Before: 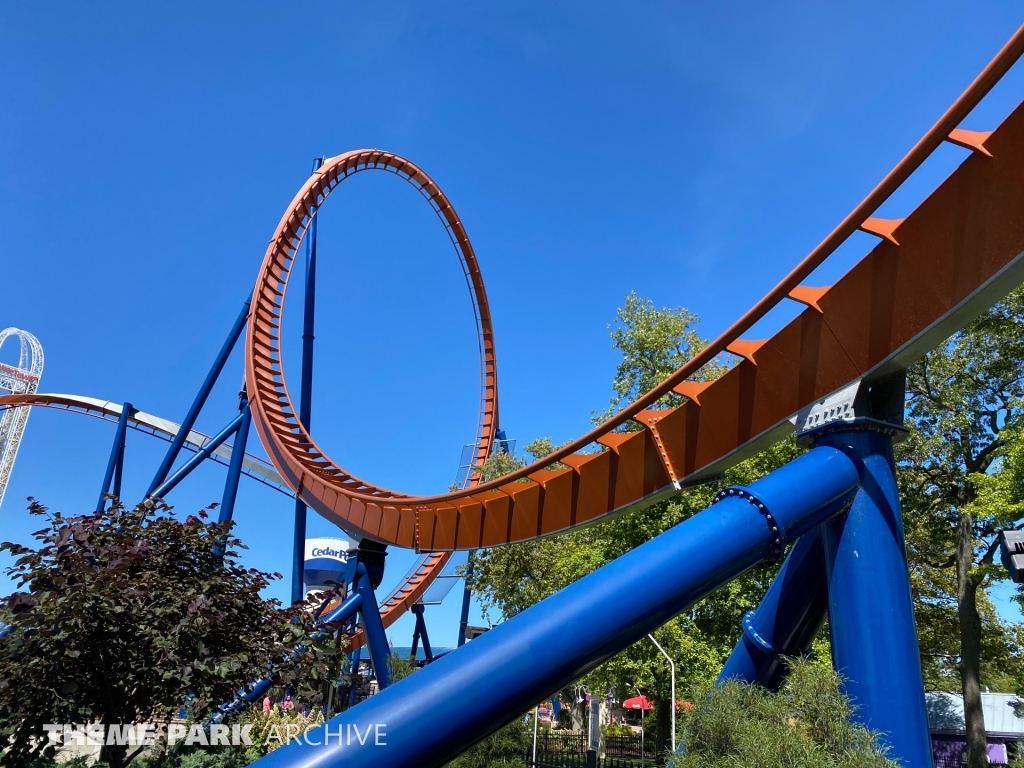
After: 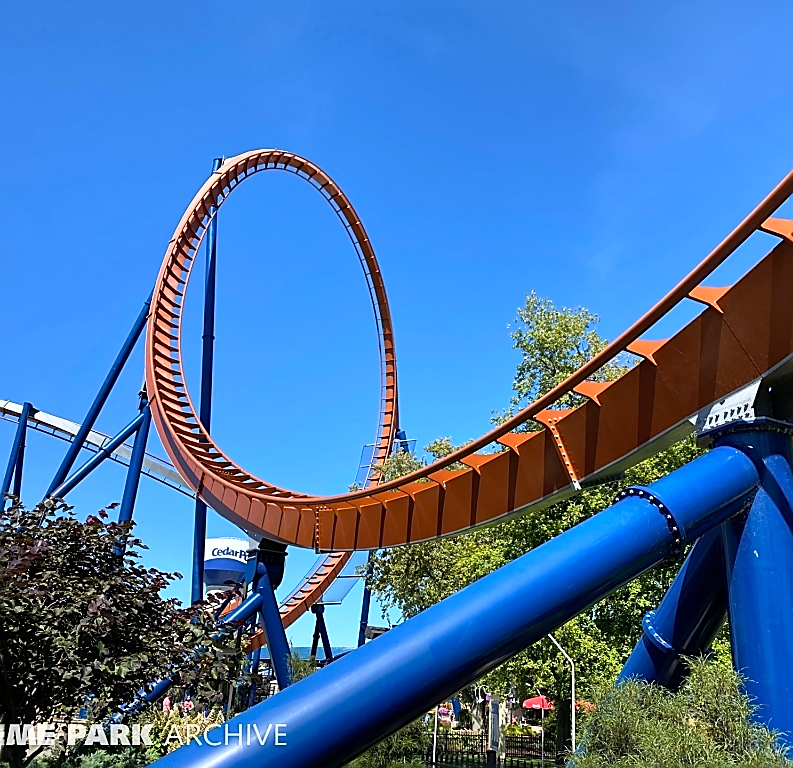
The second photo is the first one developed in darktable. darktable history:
base curve: curves: ch0 [(0, 0) (0.688, 0.865) (1, 1)]
sharpen: radius 1.394, amount 1.249, threshold 0.62
crop: left 9.847%, right 12.652%
